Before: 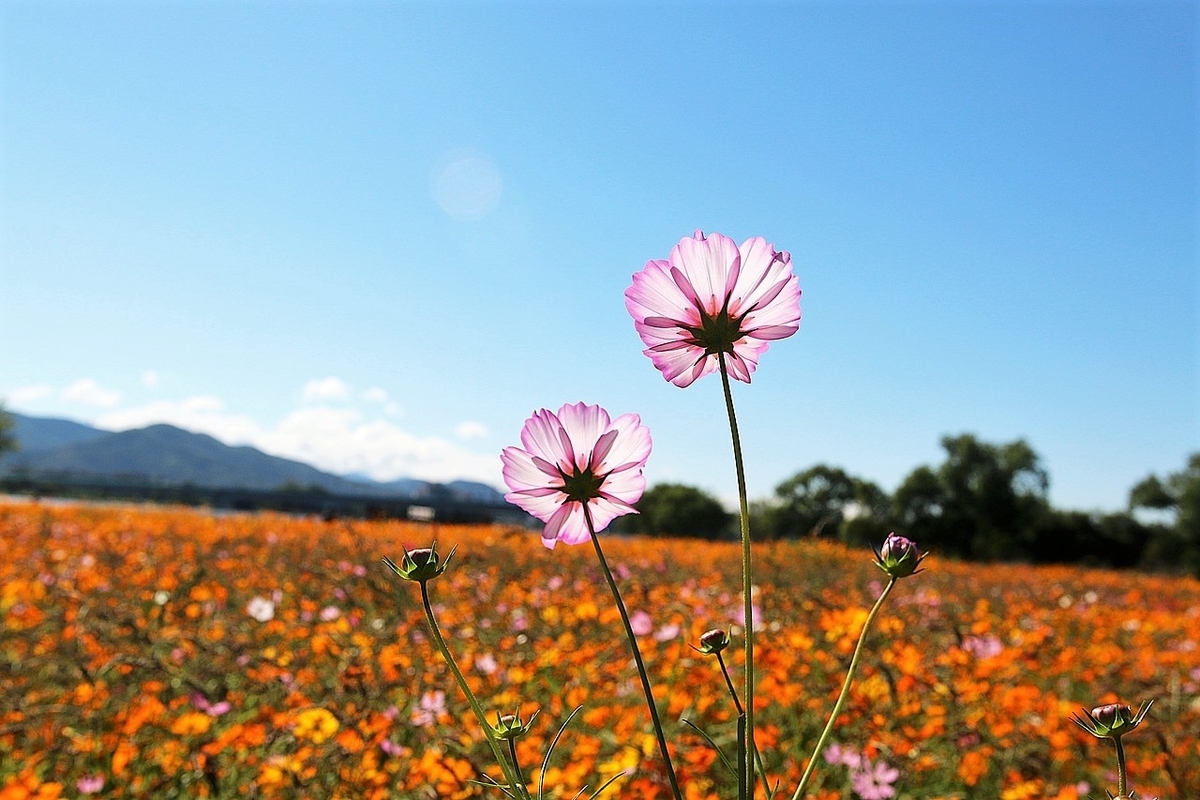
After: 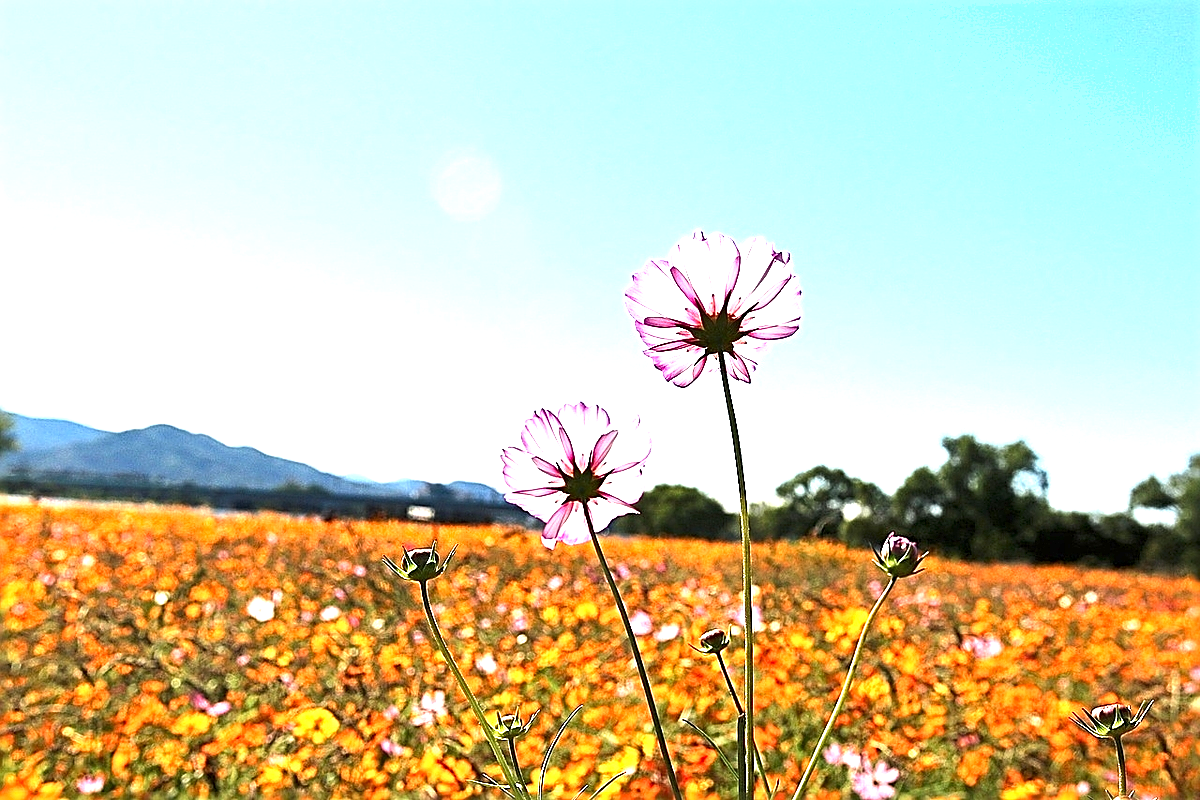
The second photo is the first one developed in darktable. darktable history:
tone equalizer: on, module defaults
shadows and highlights: shadows 37.27, highlights -28.18, soften with gaussian
sharpen: radius 3.025, amount 0.757
exposure: exposure 1.5 EV, compensate highlight preservation false
